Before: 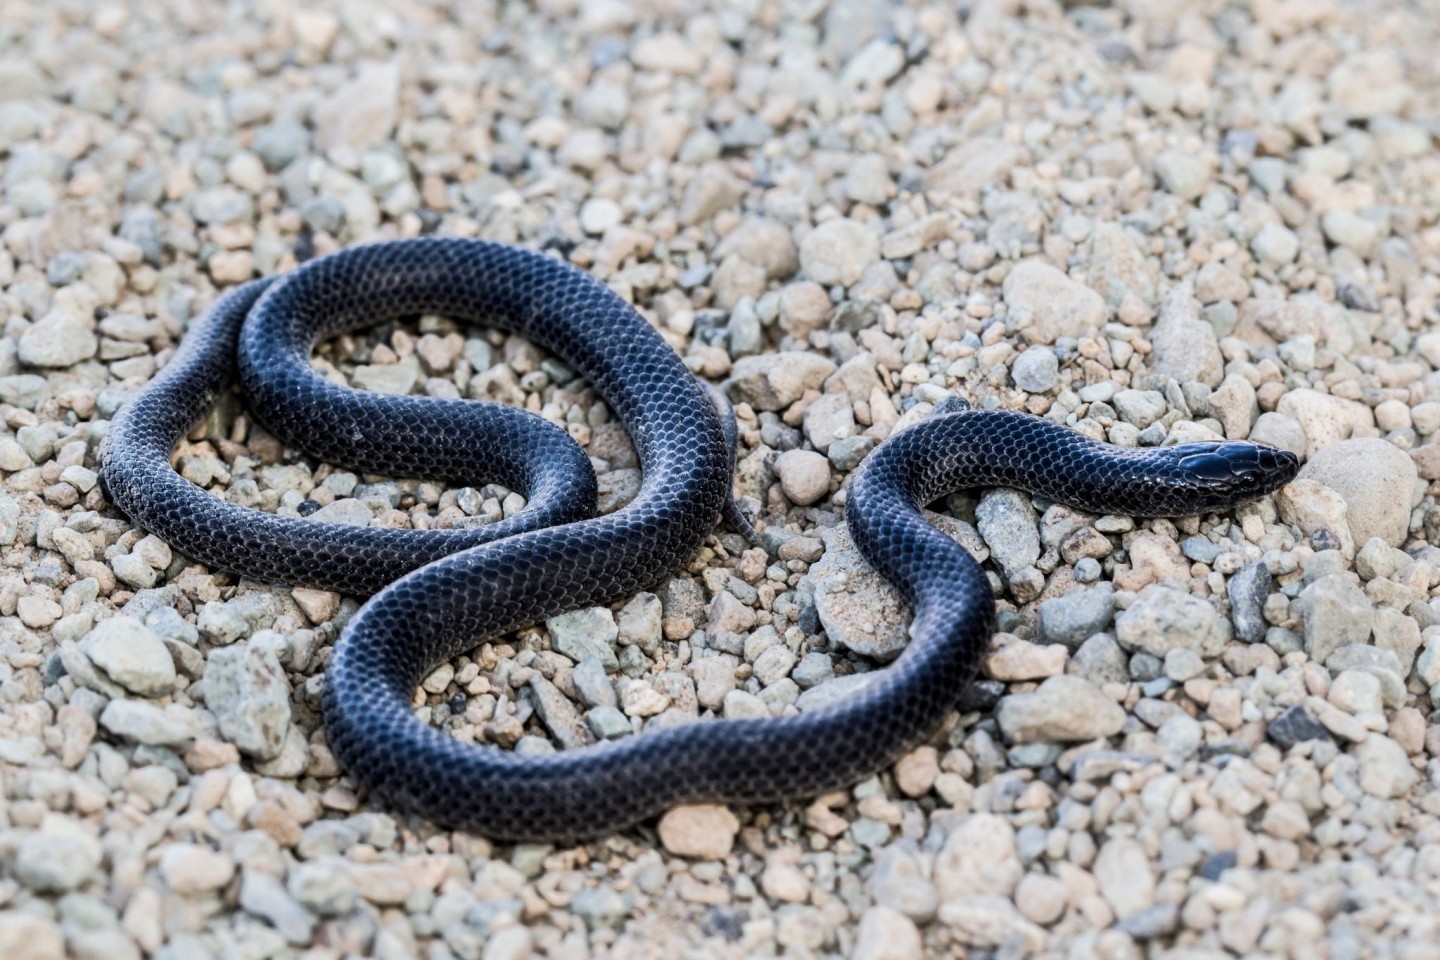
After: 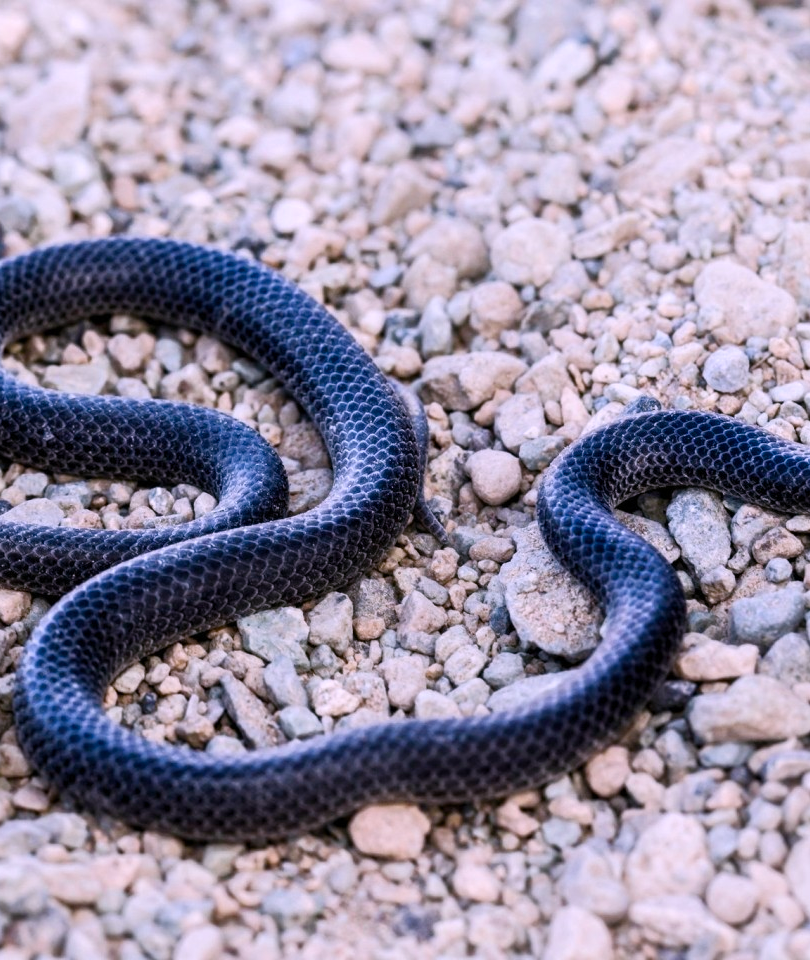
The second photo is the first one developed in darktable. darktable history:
color balance rgb: perceptual saturation grading › global saturation 20%, perceptual saturation grading › highlights -25%, perceptual saturation grading › shadows 25%
white balance: red 1.066, blue 1.119
crop: left 21.496%, right 22.254%
